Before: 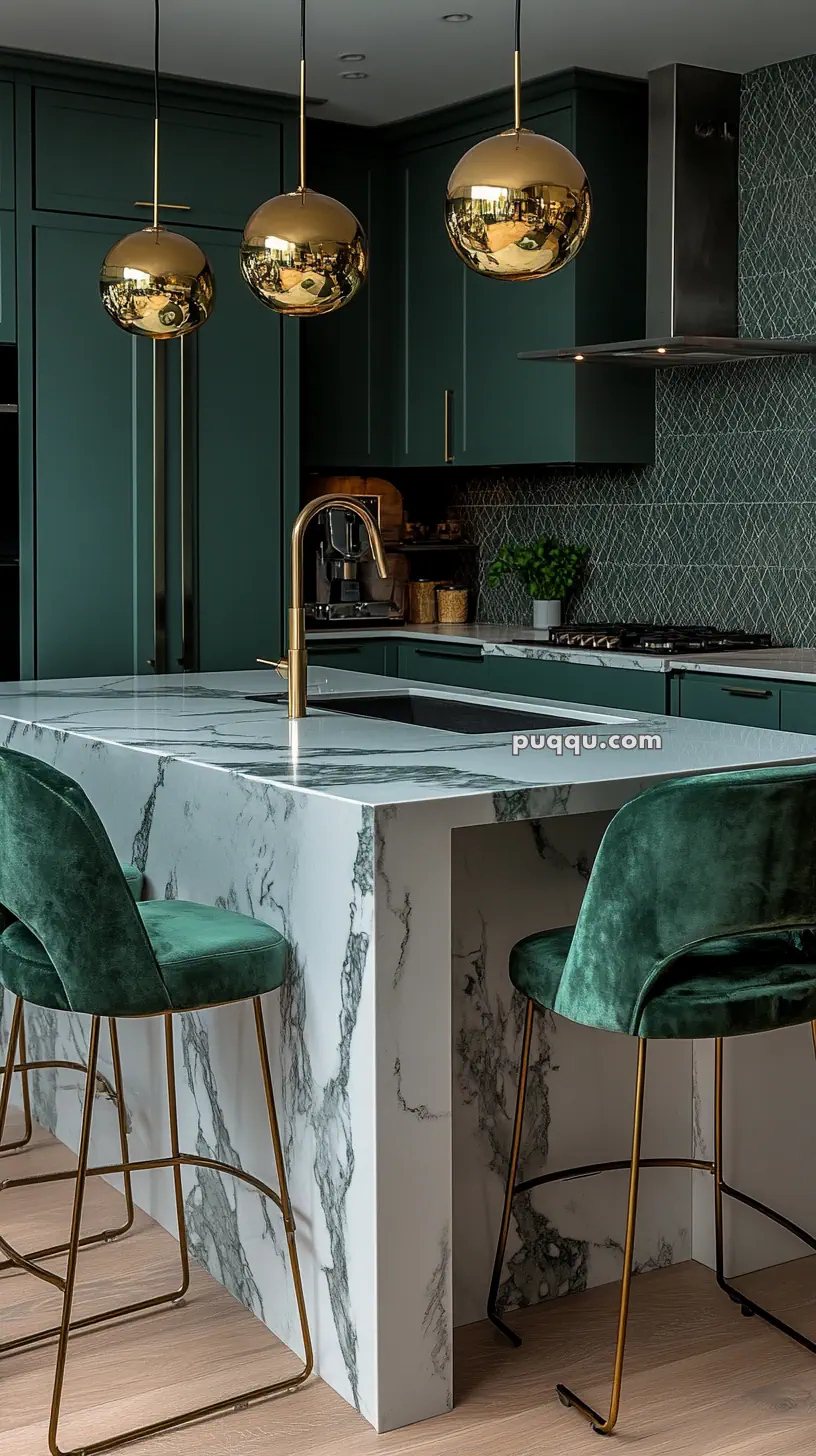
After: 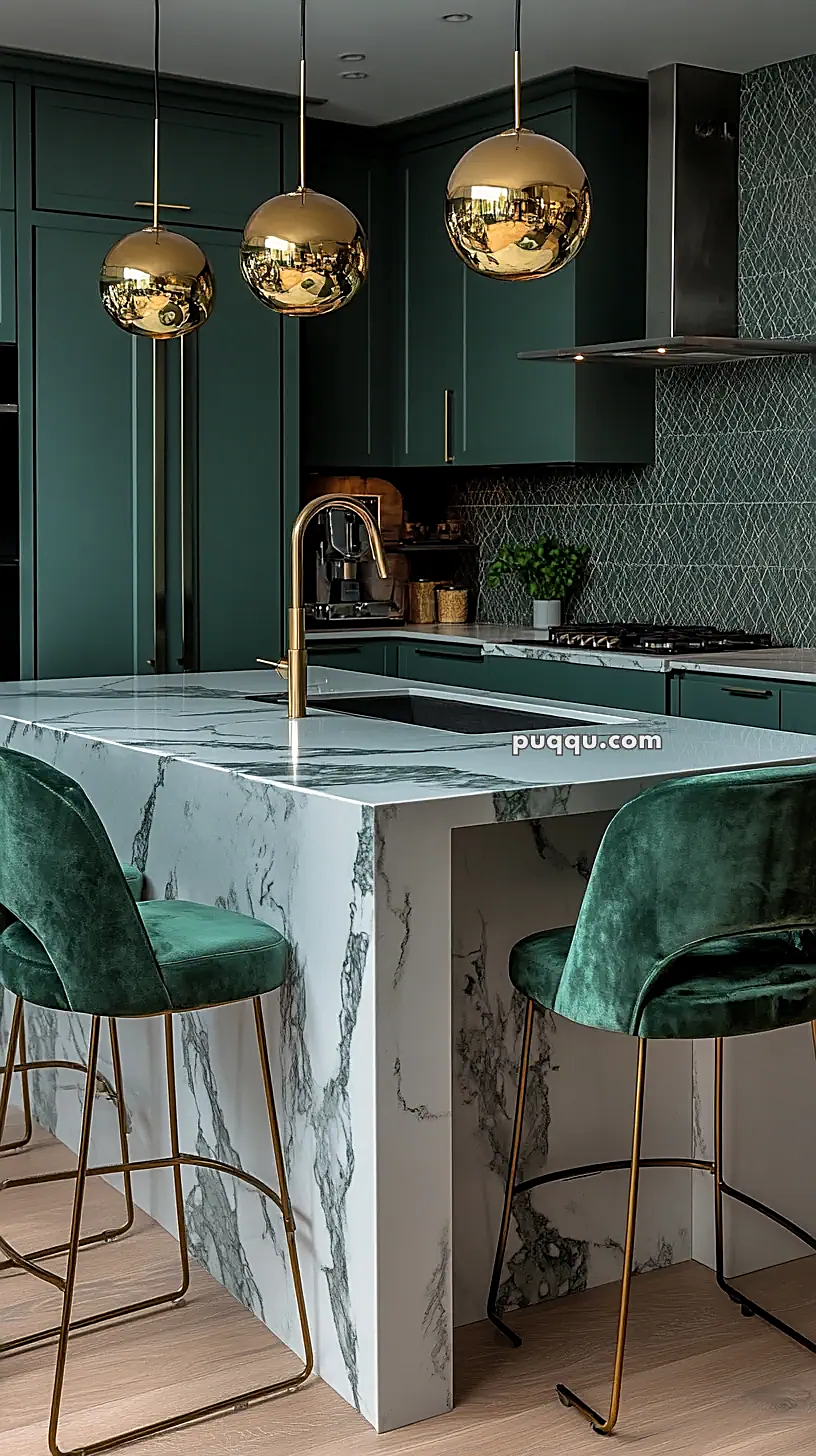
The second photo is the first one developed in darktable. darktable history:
sharpen: on, module defaults
shadows and highlights: shadows 31.1, highlights 1.77, soften with gaussian
